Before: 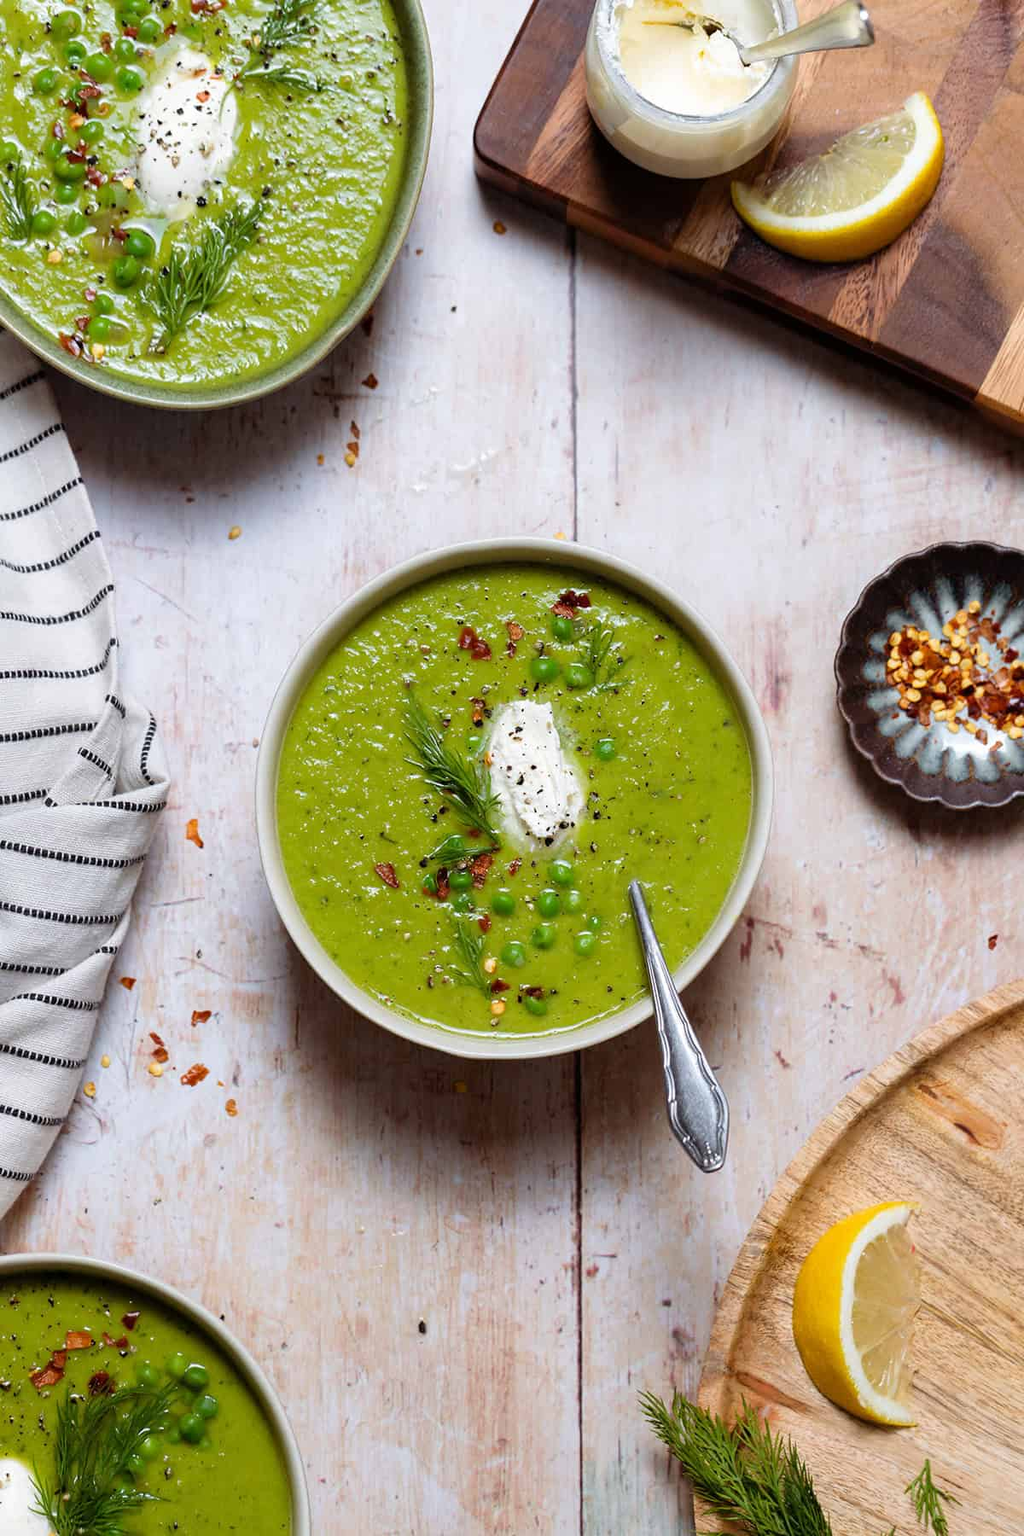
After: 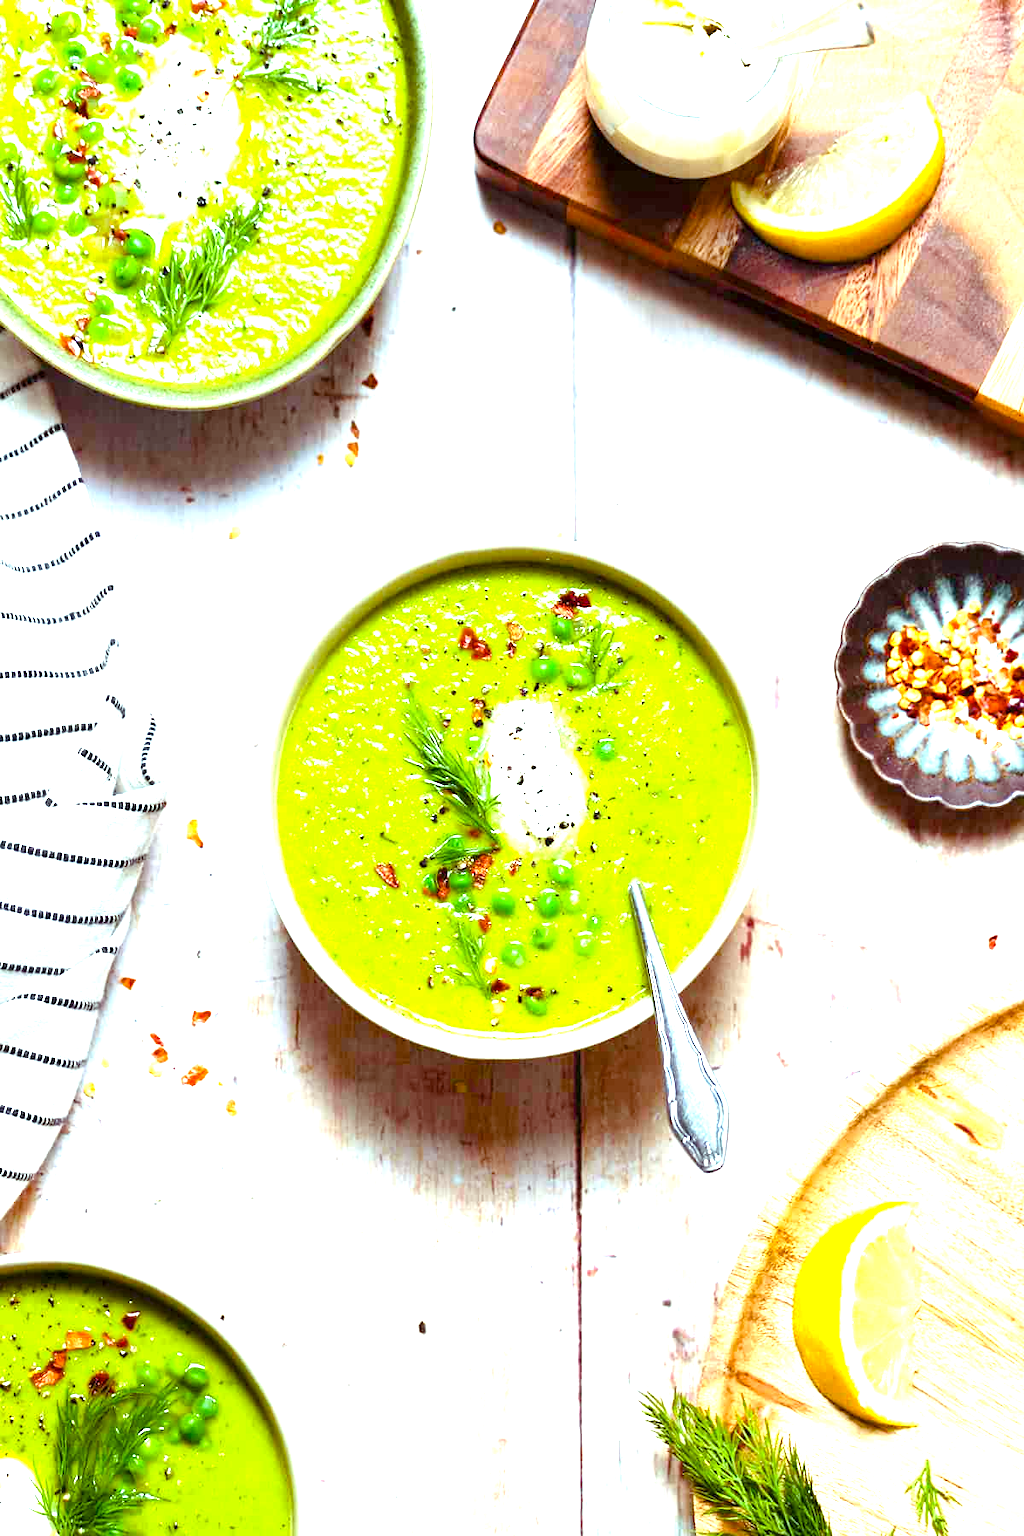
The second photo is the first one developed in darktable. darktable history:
exposure: black level correction 0, exposure 1.673 EV, compensate exposure bias true, compensate highlight preservation false
color balance rgb: highlights gain › luminance 19.968%, highlights gain › chroma 2.813%, highlights gain › hue 176.42°, perceptual saturation grading › global saturation 35.143%, perceptual saturation grading › highlights -25.842%, perceptual saturation grading › shadows 49.629%
